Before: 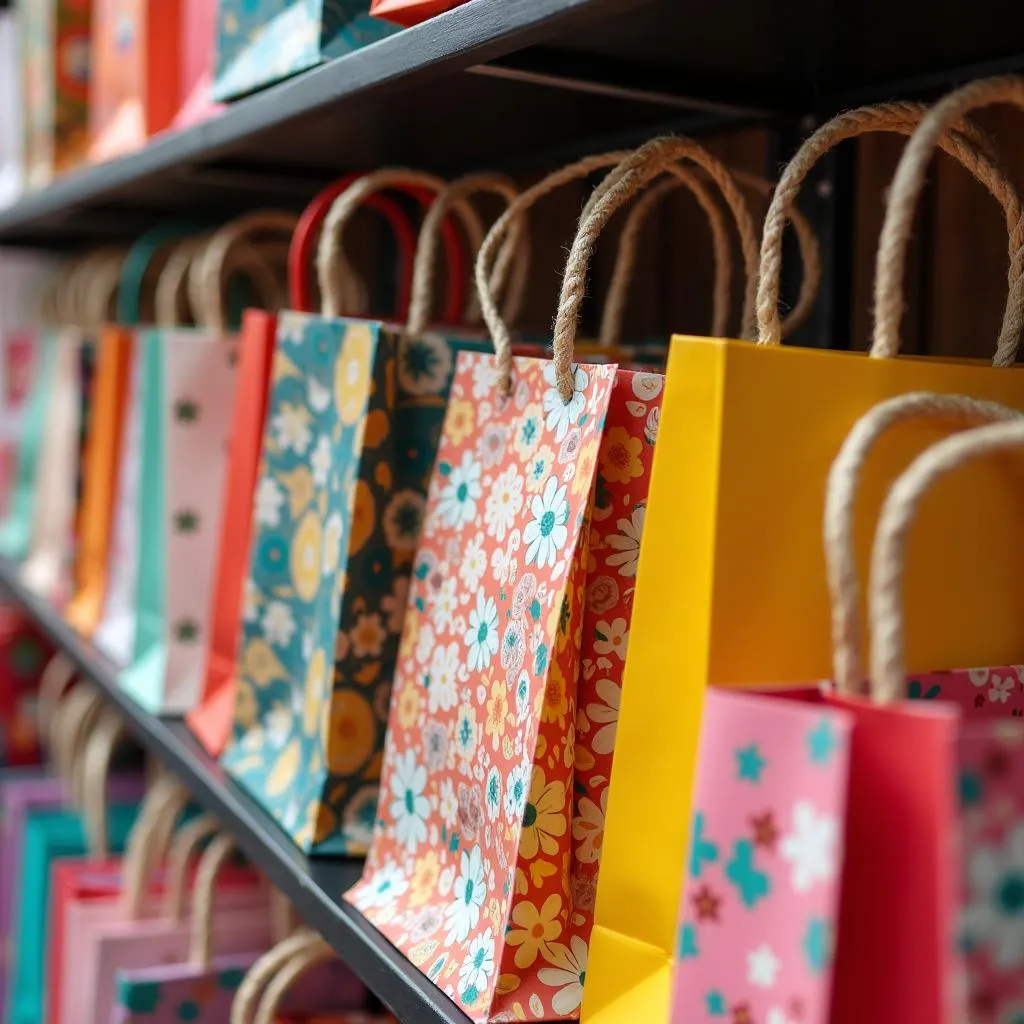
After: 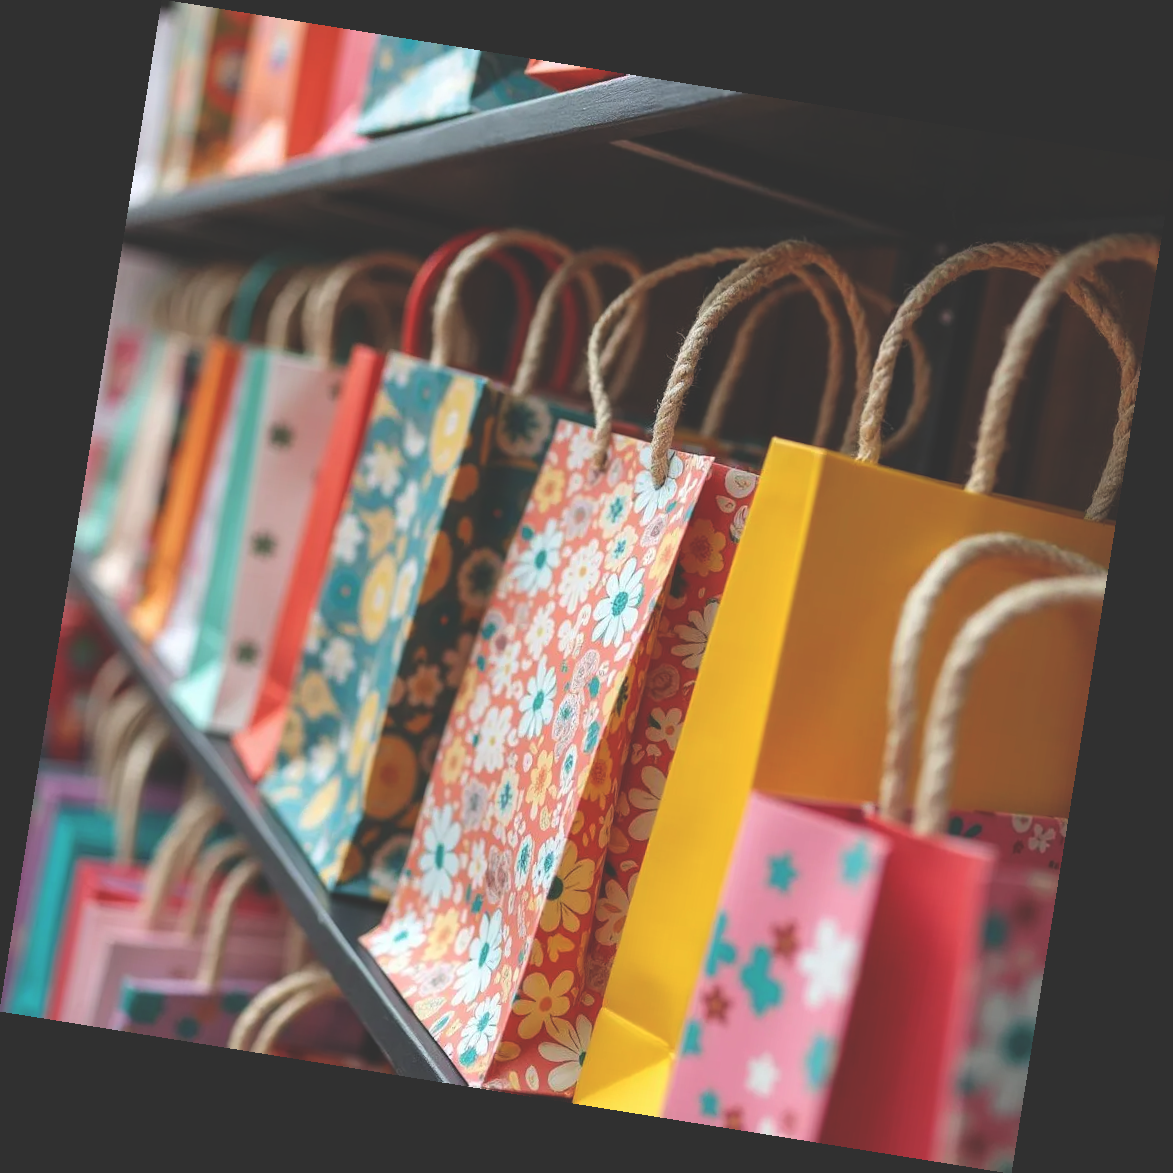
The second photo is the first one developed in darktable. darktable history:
exposure: black level correction -0.03, compensate highlight preservation false
rotate and perspective: rotation 9.12°, automatic cropping off
